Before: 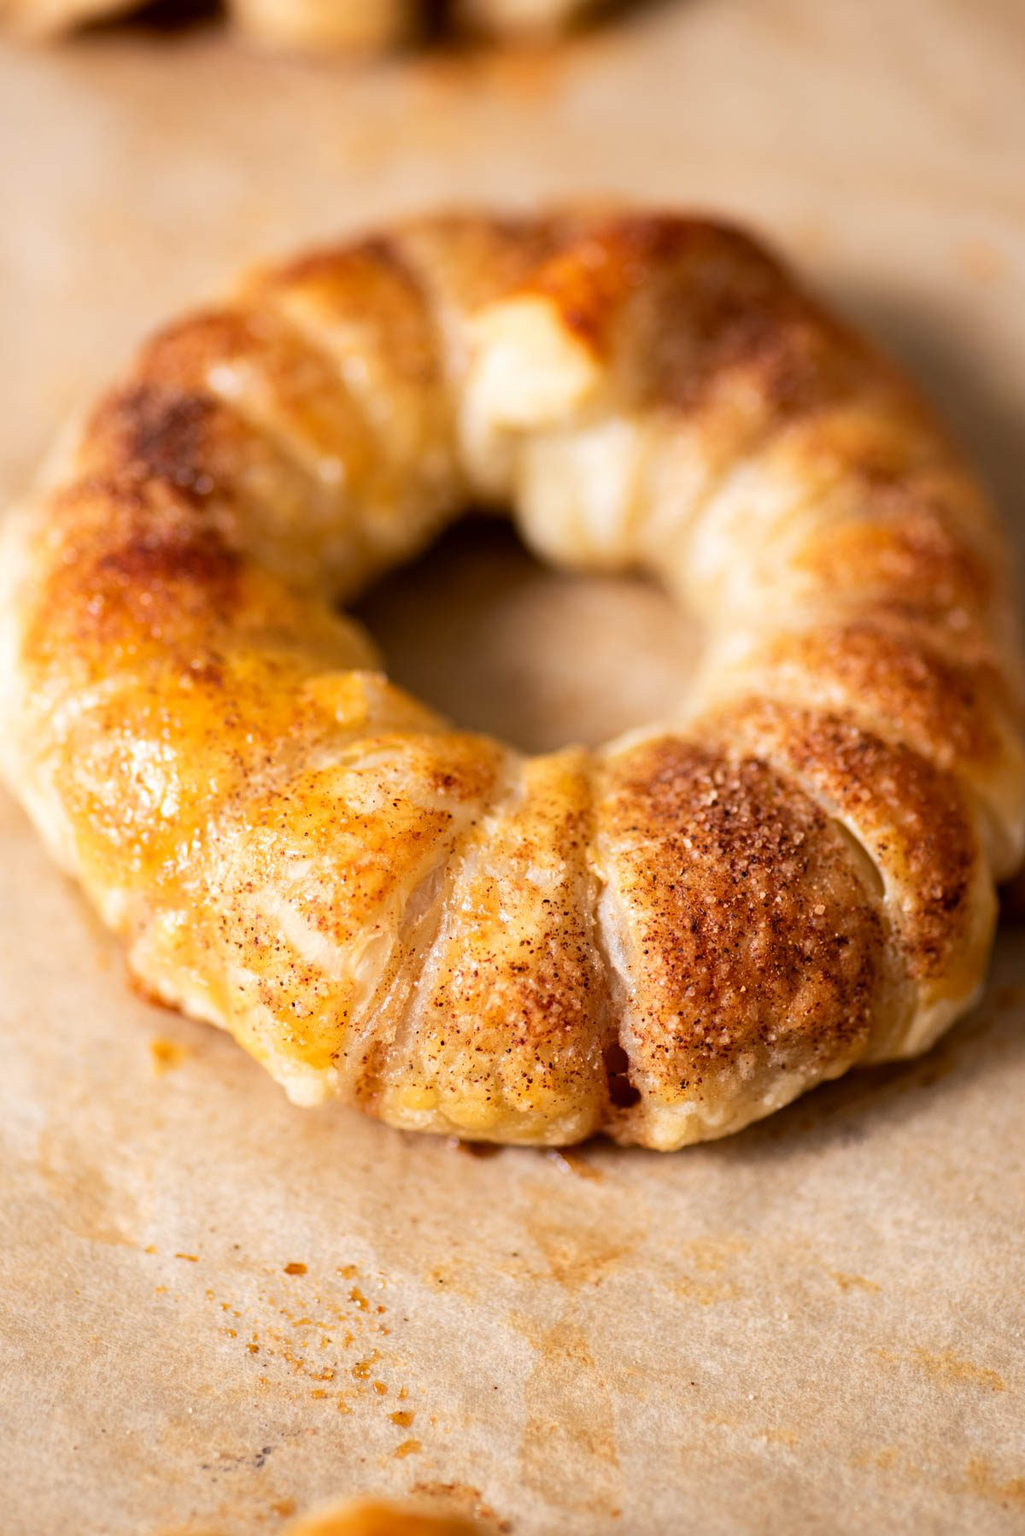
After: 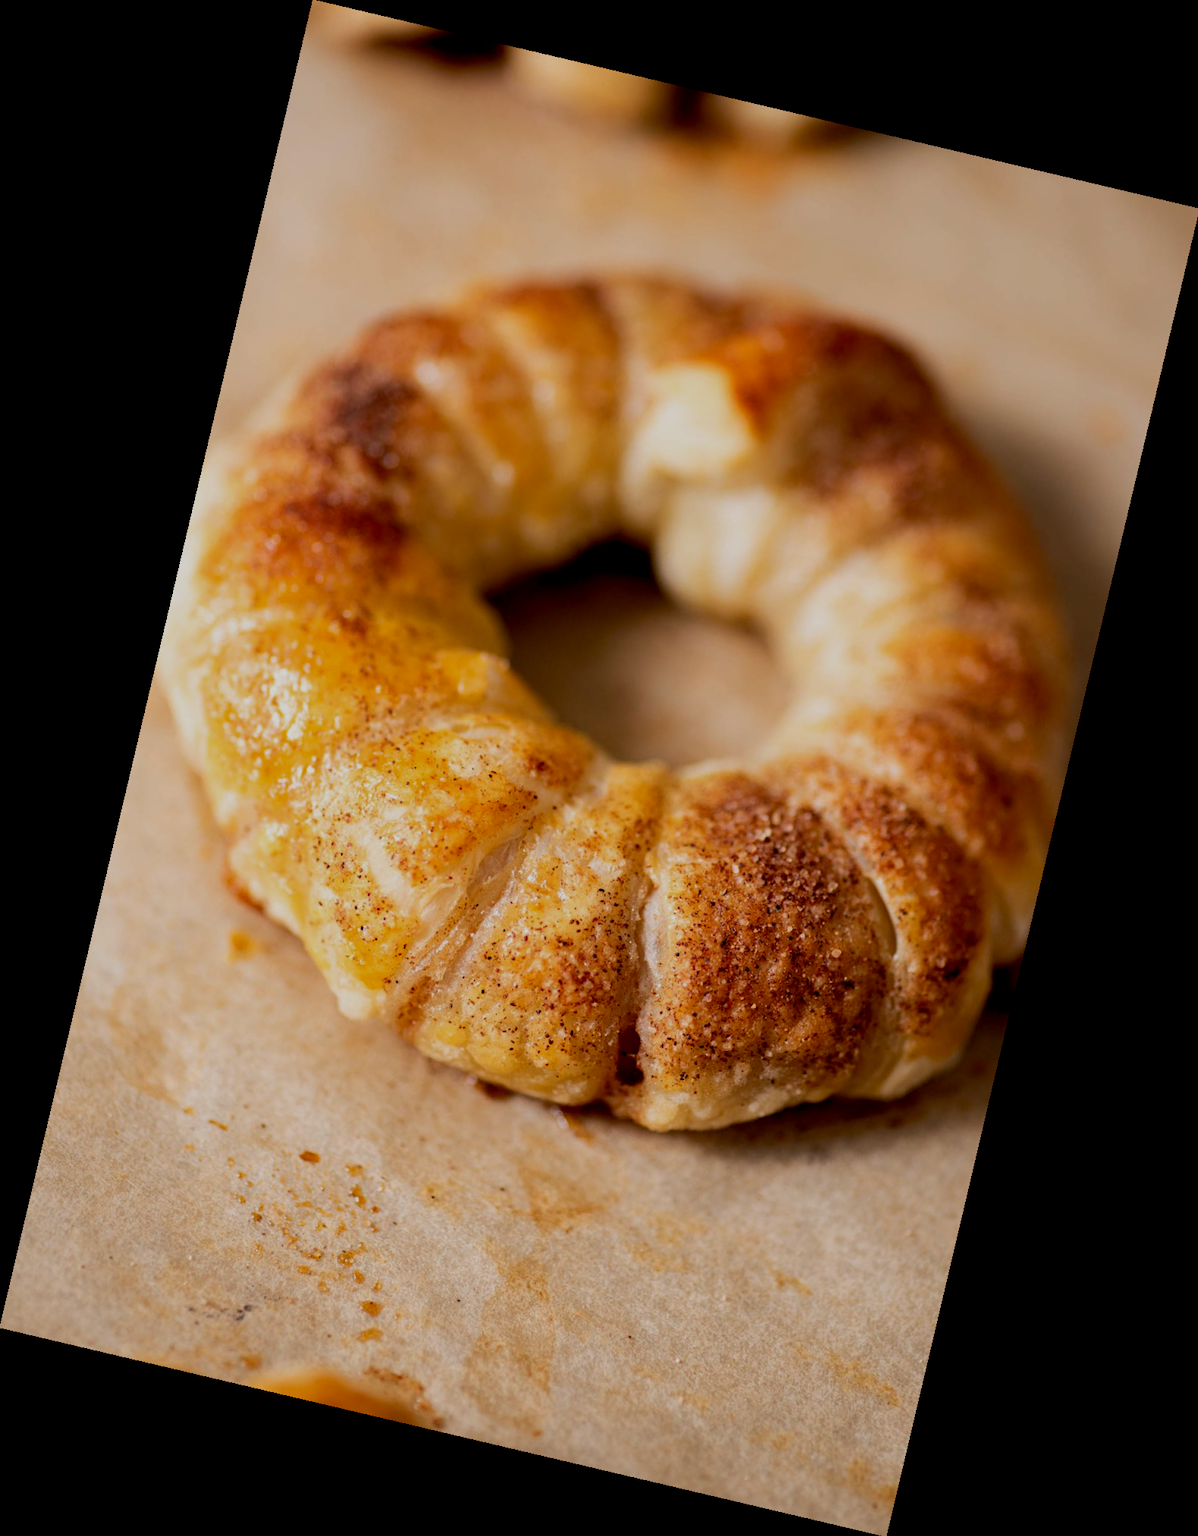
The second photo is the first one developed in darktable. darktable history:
exposure: black level correction 0.009, exposure -0.637 EV, compensate highlight preservation false
rotate and perspective: rotation 13.27°, automatic cropping off
